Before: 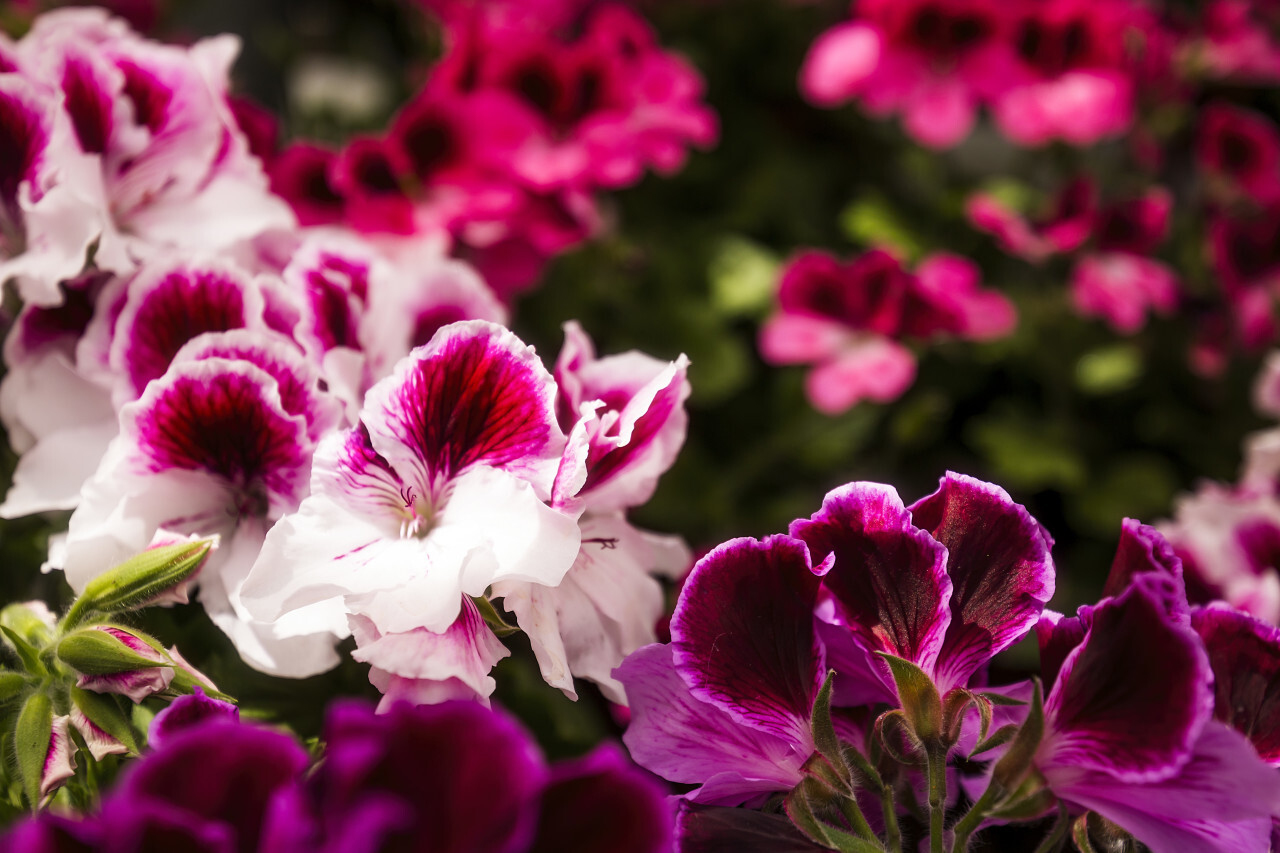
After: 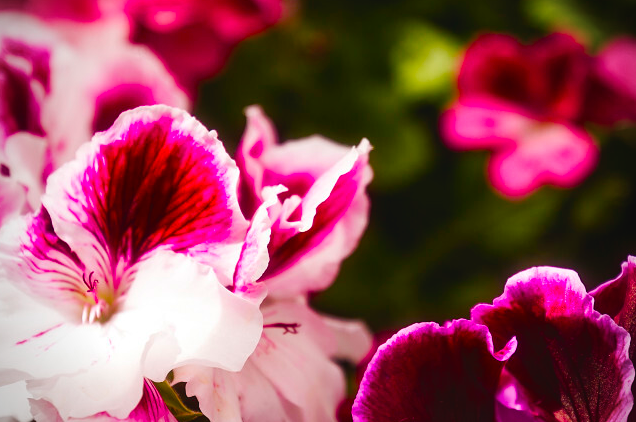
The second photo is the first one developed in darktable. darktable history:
crop: left 24.886%, top 25.317%, right 25.423%, bottom 25.126%
color balance rgb: global offset › luminance 0.509%, perceptual saturation grading › global saturation 55.5%, perceptual saturation grading › highlights -50.479%, perceptual saturation grading › mid-tones 39.379%, perceptual saturation grading › shadows 30.886%, global vibrance 20%
vignetting: brightness -0.575
